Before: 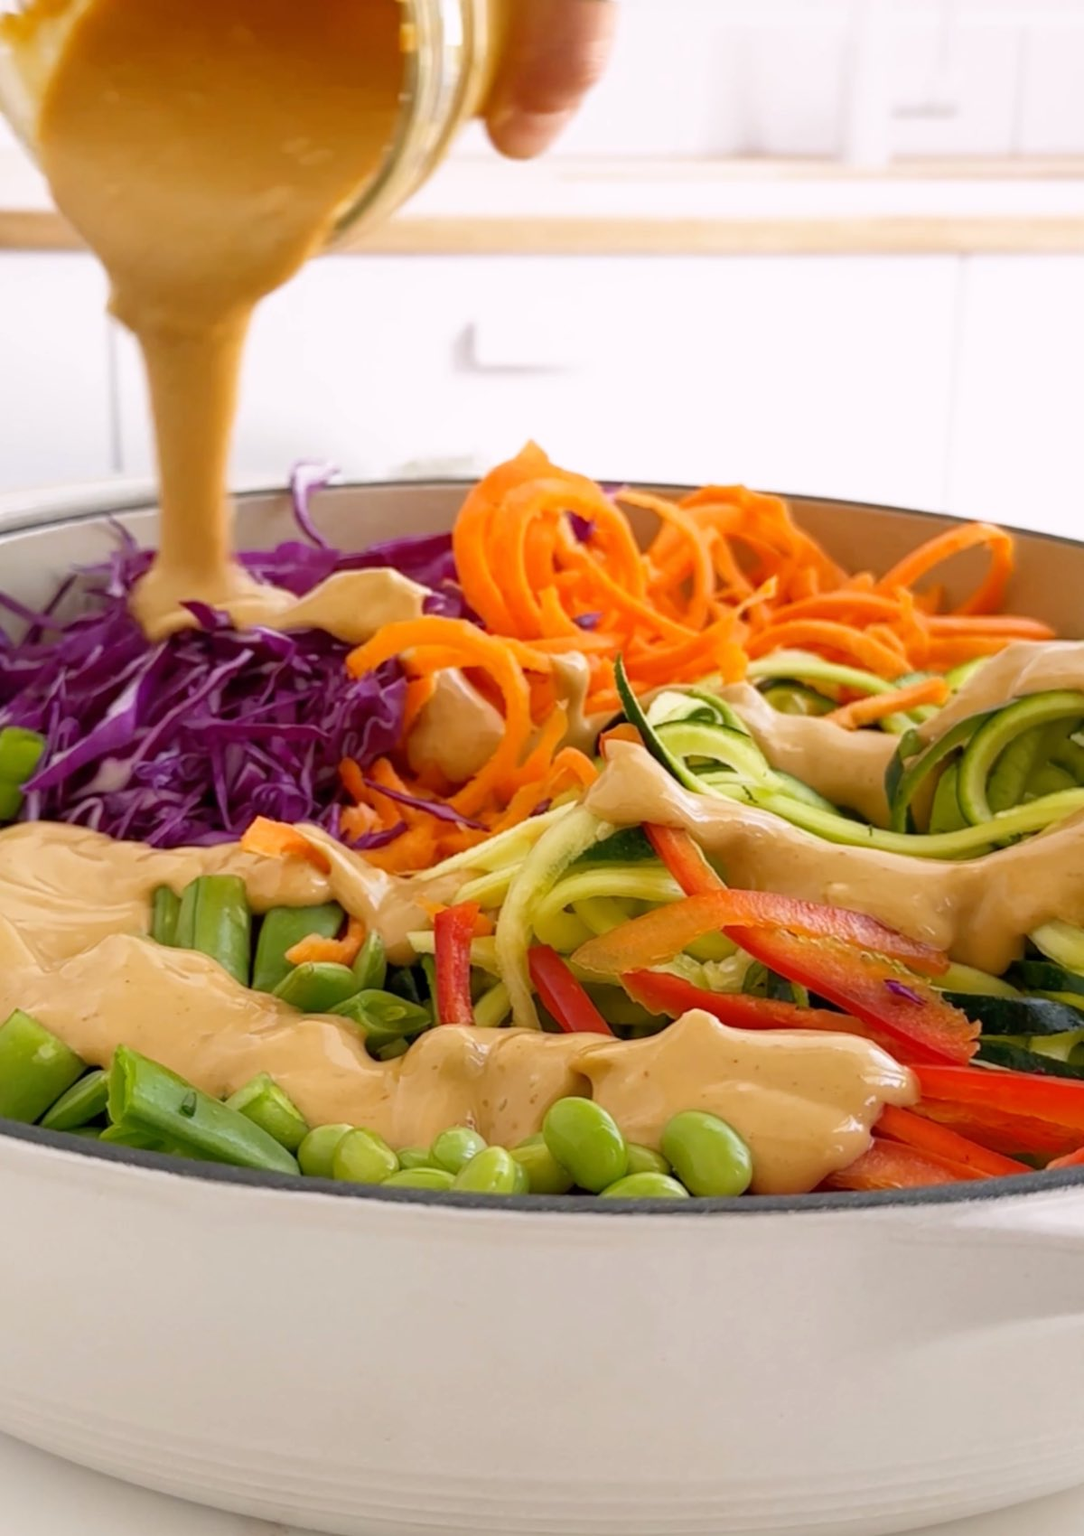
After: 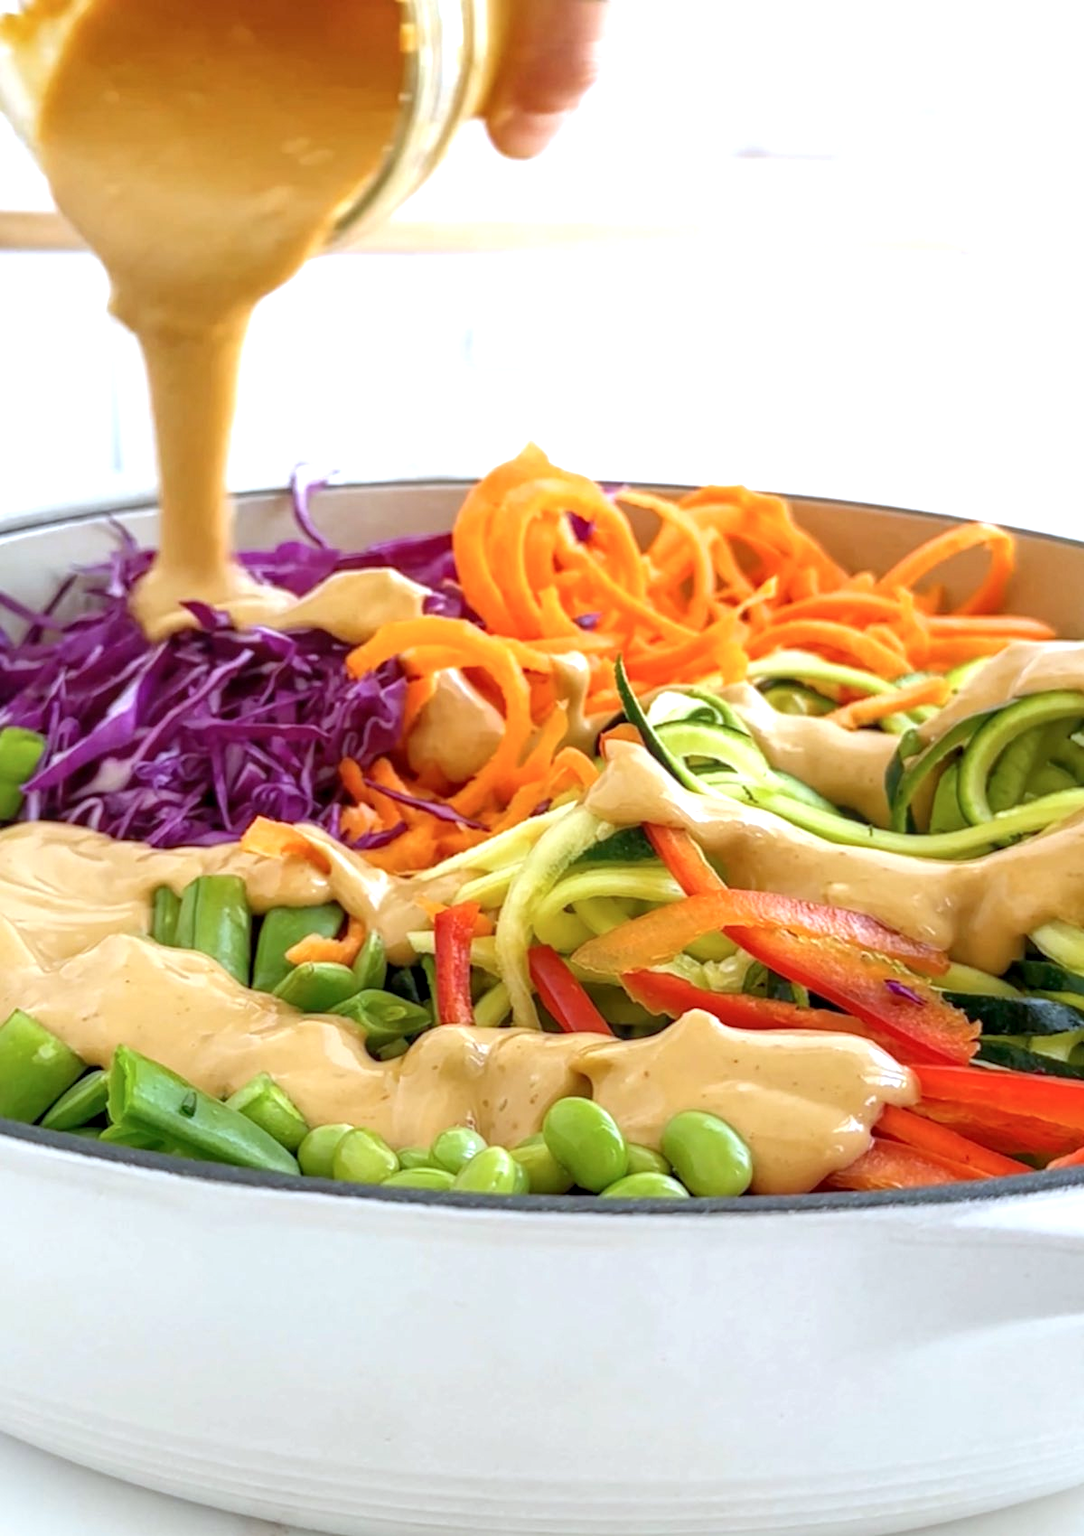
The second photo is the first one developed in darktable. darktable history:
color calibration: illuminant F (fluorescent), F source F9 (Cool White Deluxe 4150 K) – high CRI, x 0.374, y 0.373, temperature 4159.7 K
exposure: exposure 0.566 EV, compensate highlight preservation false
local contrast: on, module defaults
